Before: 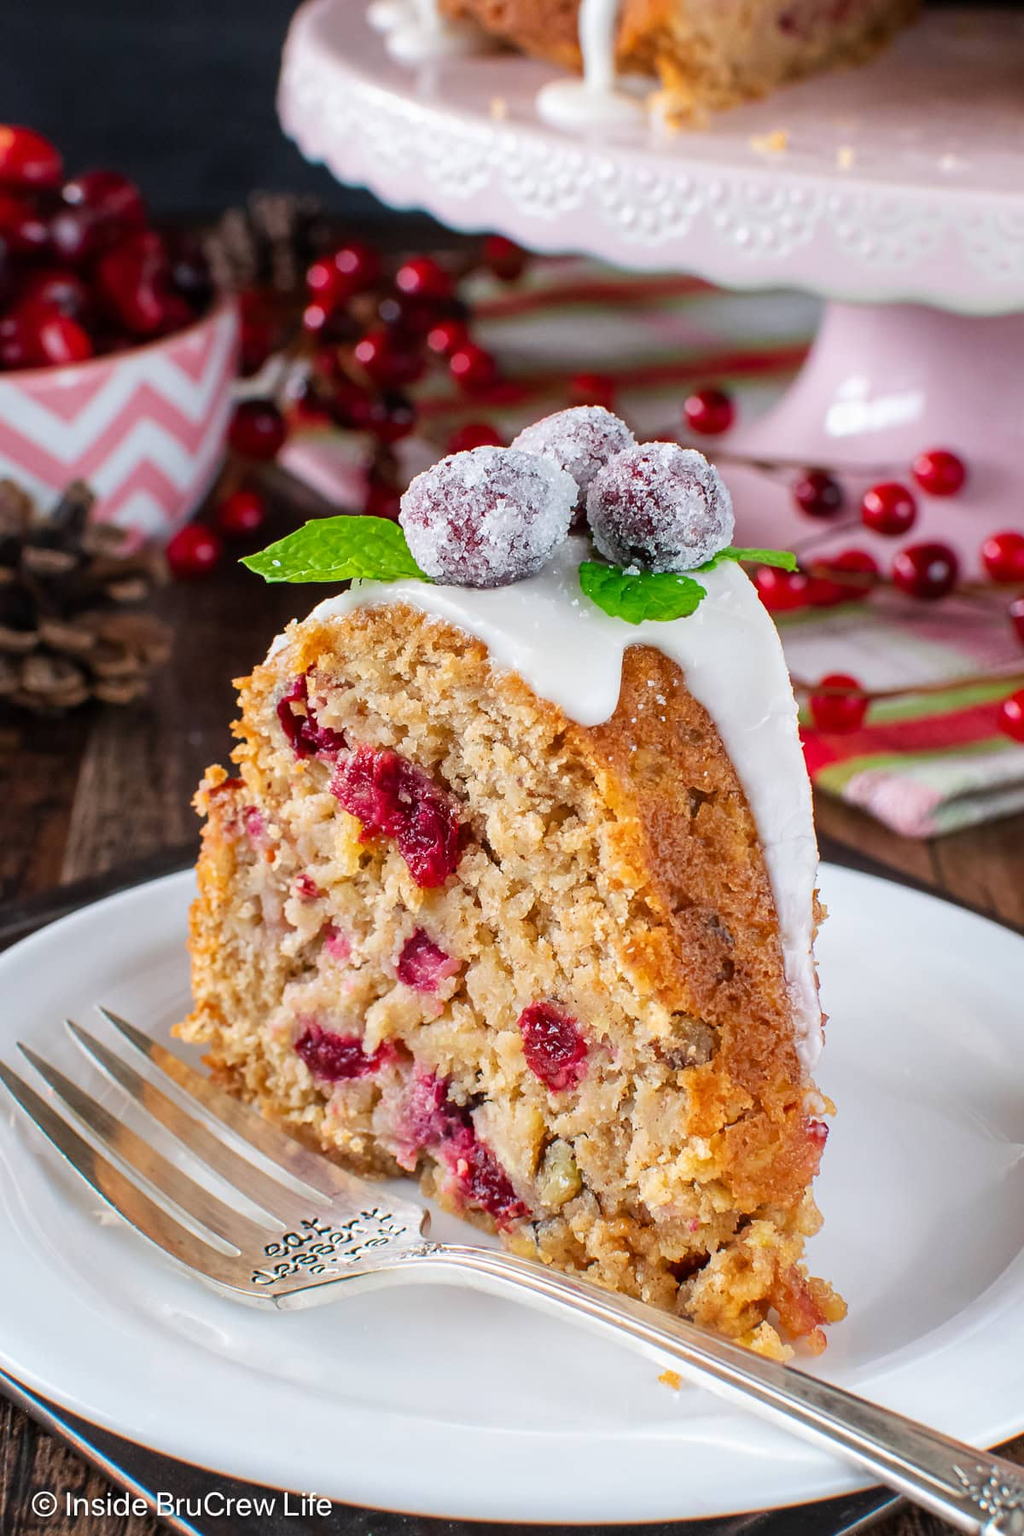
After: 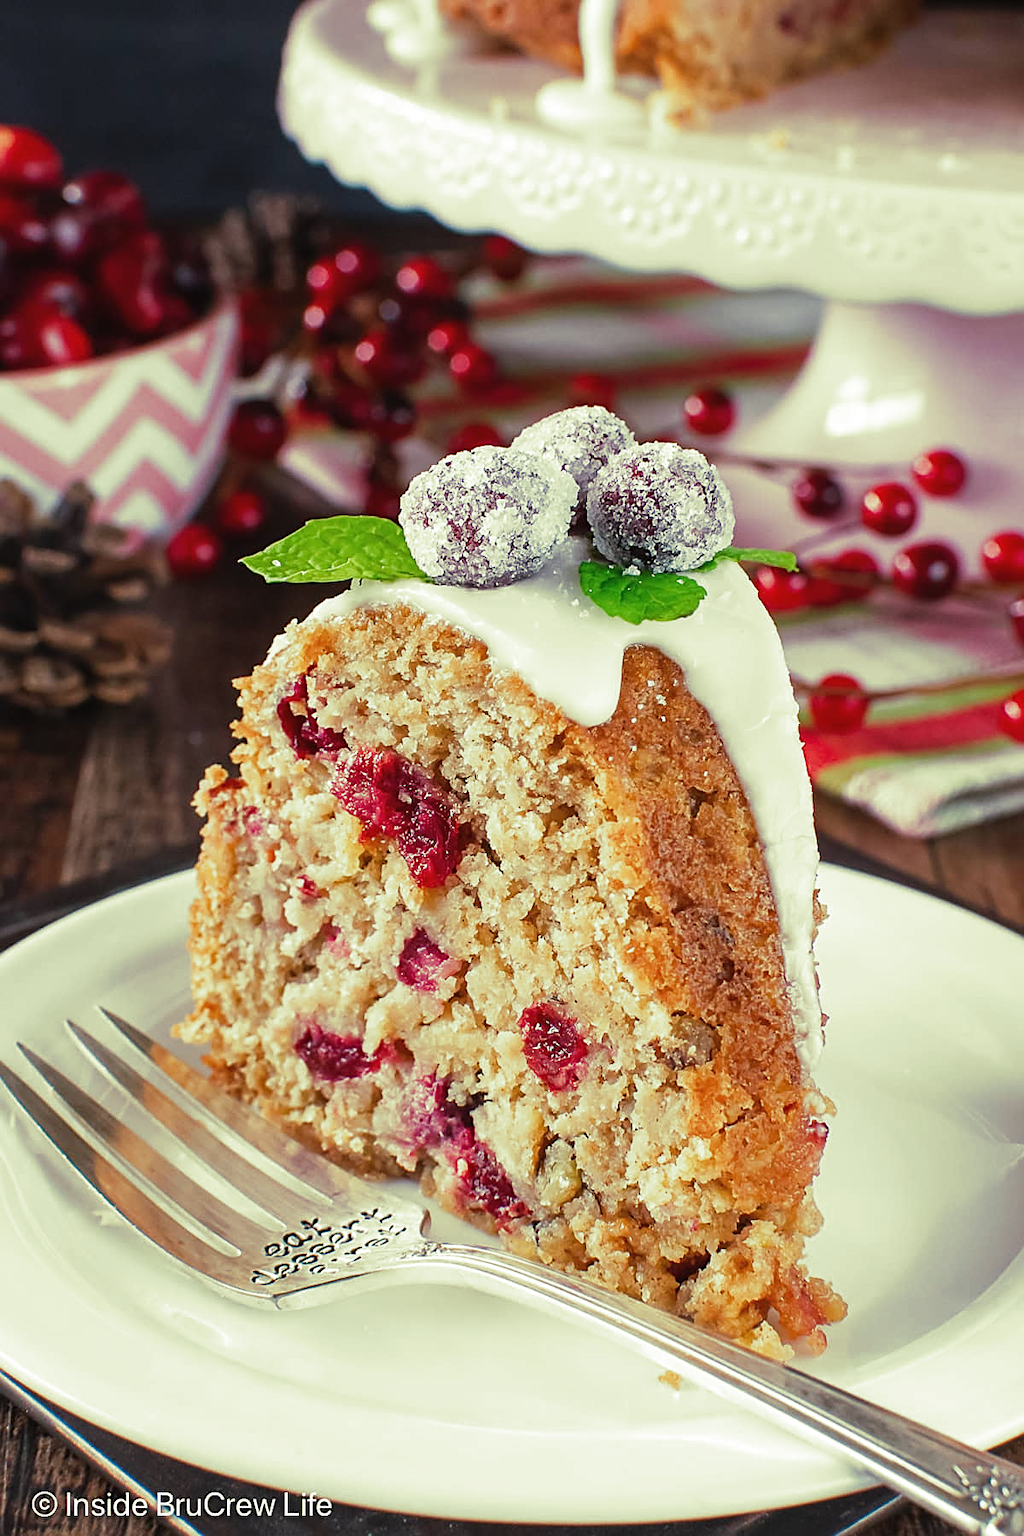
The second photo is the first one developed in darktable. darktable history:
sharpen: on, module defaults
exposure: black level correction -0.003, exposure 0.04 EV, compensate highlight preservation false
split-toning: shadows › hue 290.82°, shadows › saturation 0.34, highlights › saturation 0.38, balance 0, compress 50%
